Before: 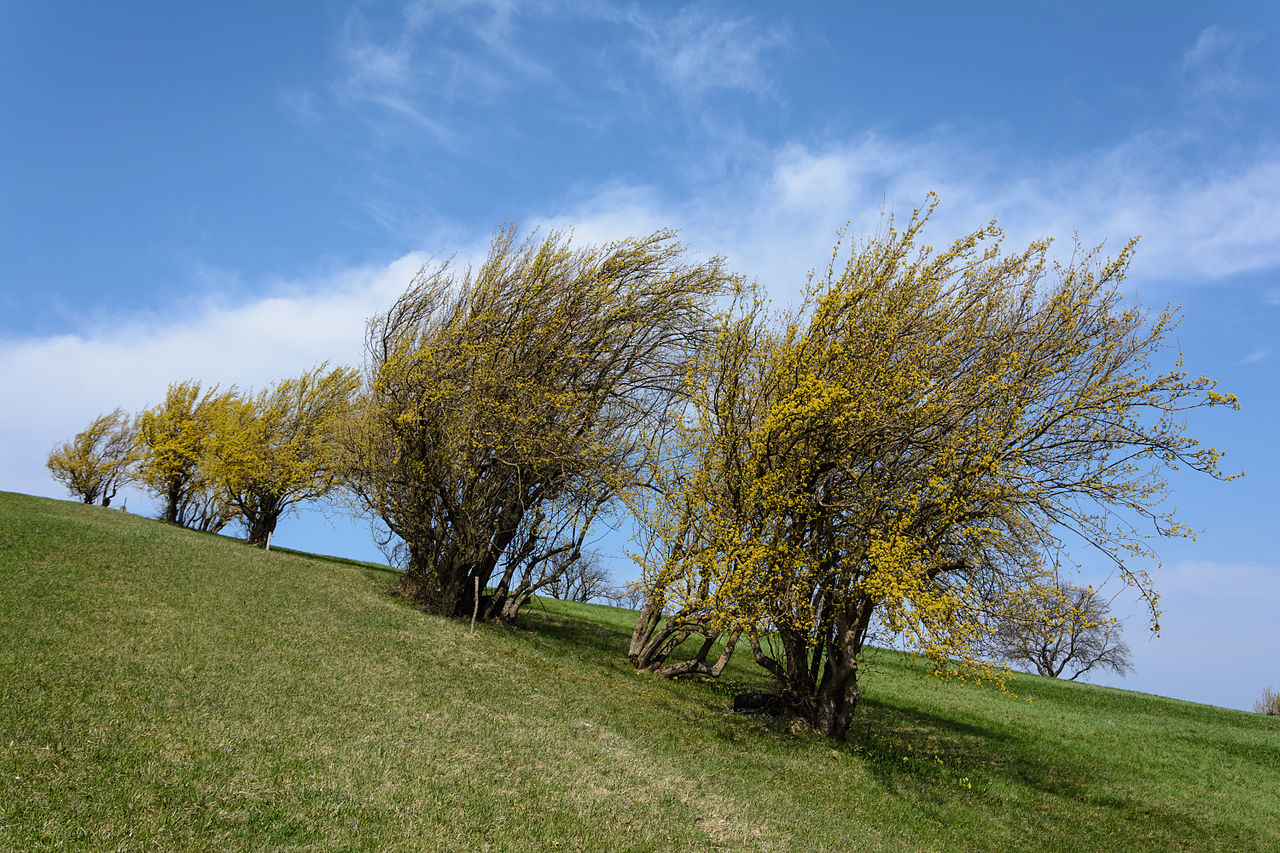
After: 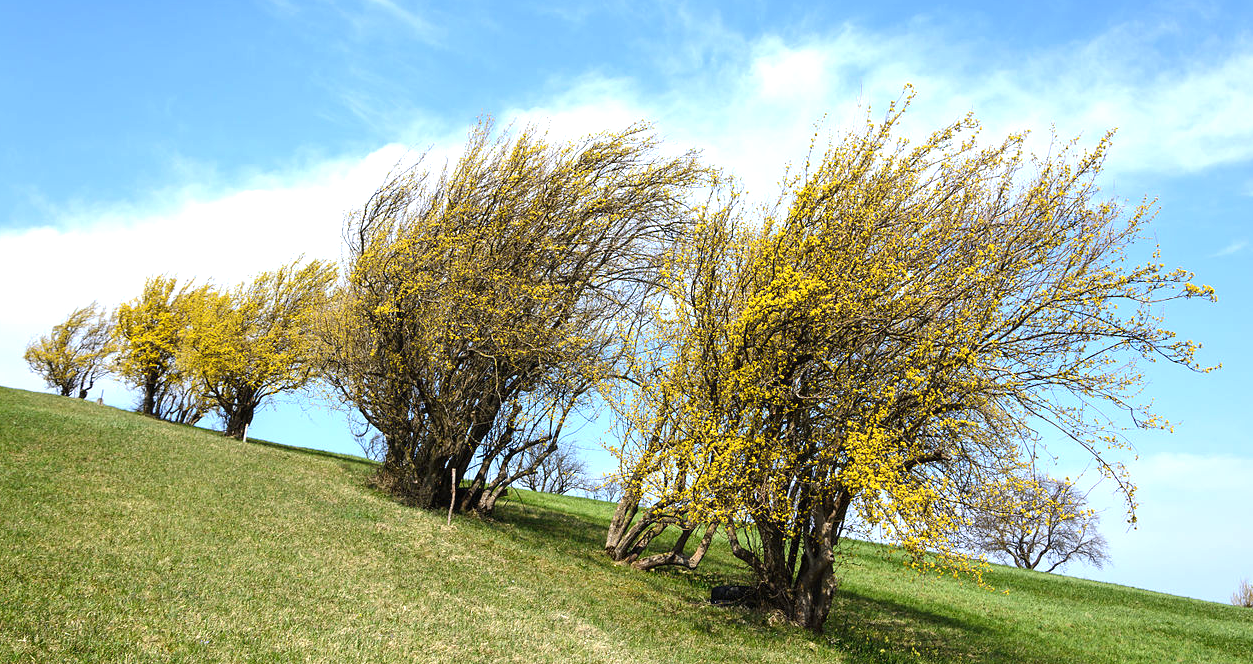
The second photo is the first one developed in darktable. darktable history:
exposure: black level correction 0, exposure 1 EV, compensate exposure bias true, compensate highlight preservation false
crop and rotate: left 1.814%, top 12.818%, right 0.25%, bottom 9.225%
